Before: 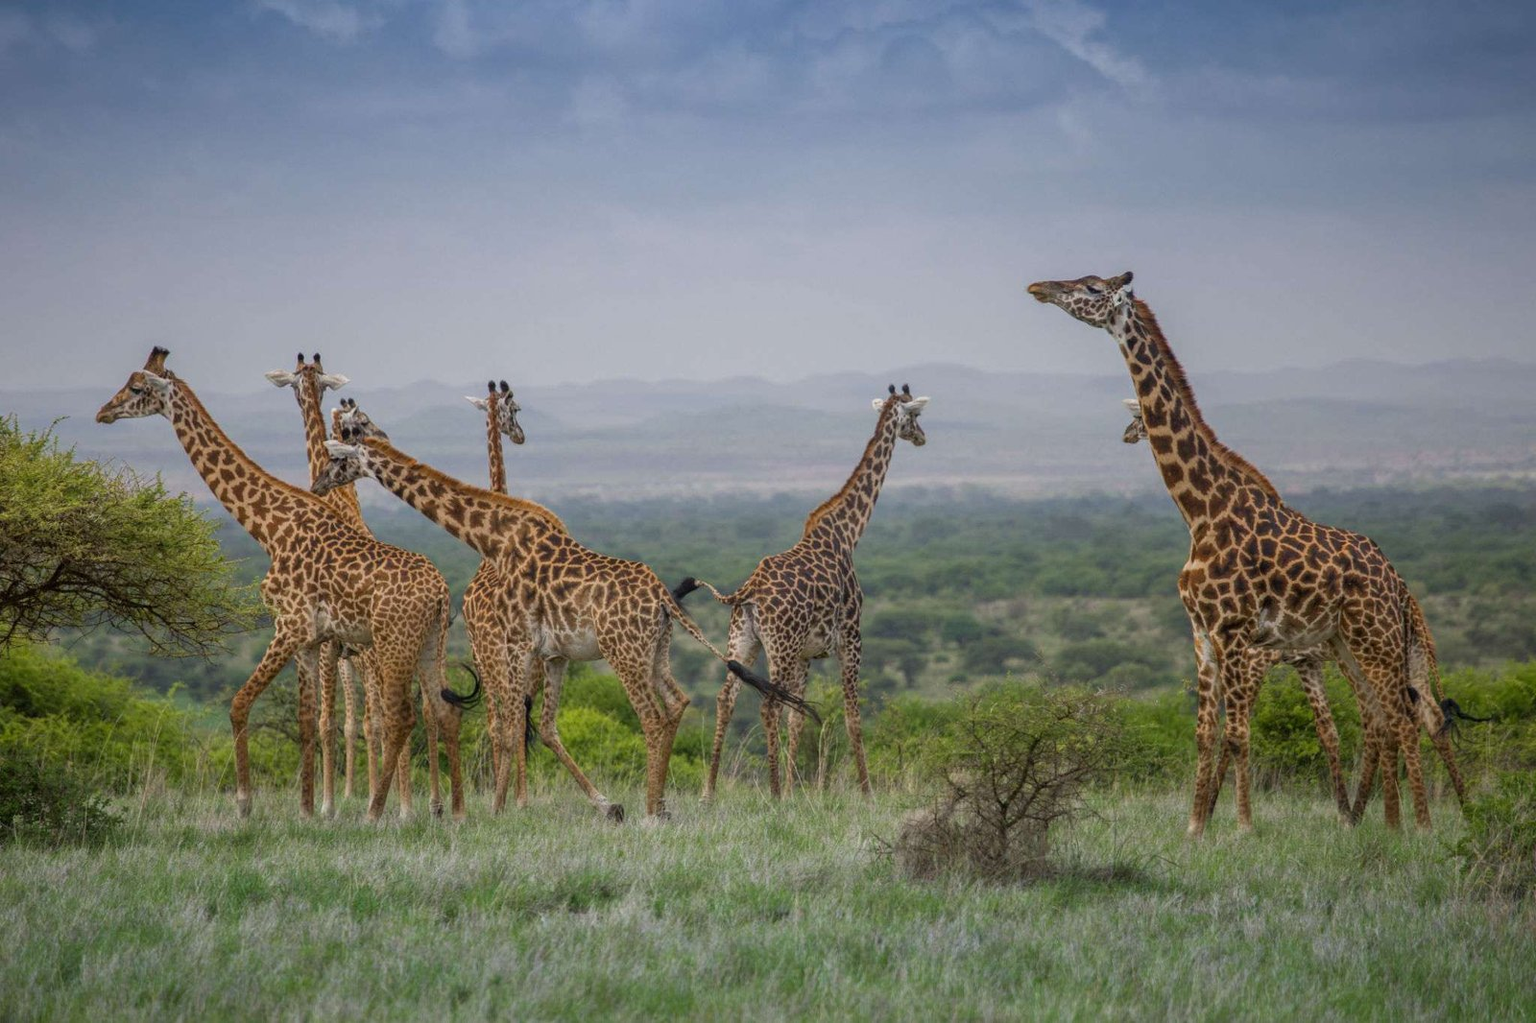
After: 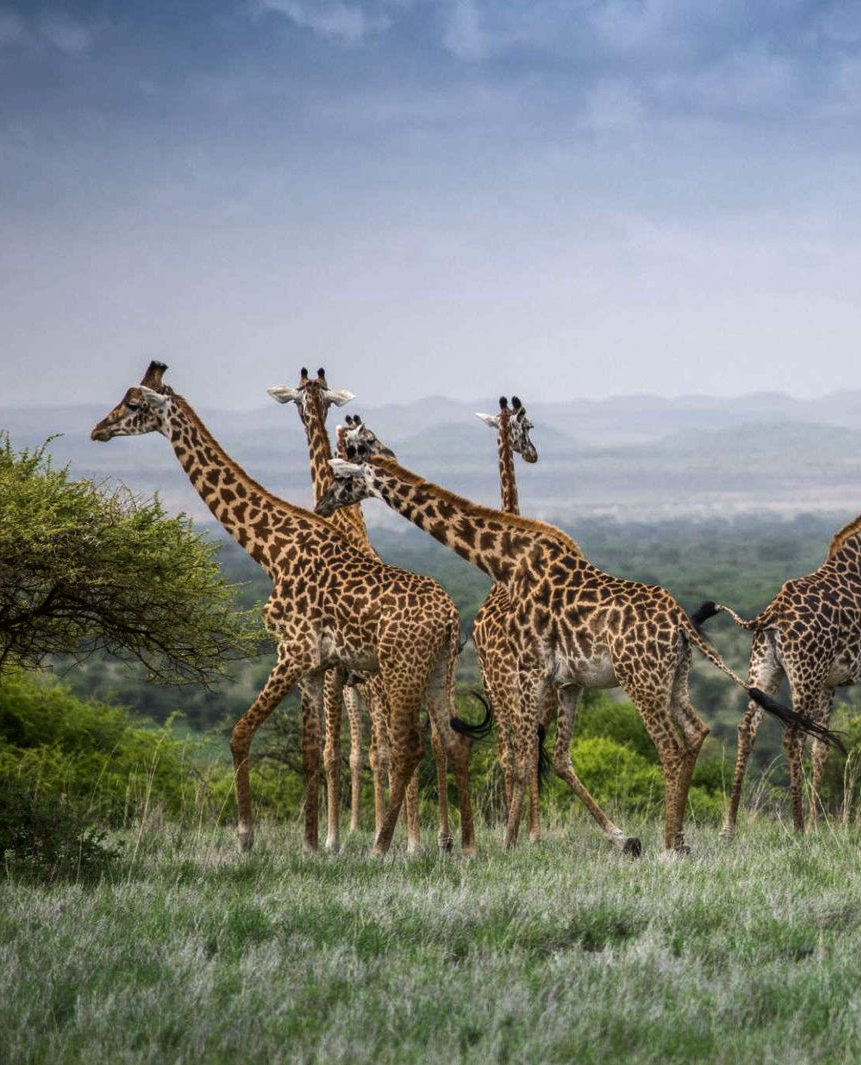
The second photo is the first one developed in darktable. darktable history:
crop: left 0.587%, right 45.588%, bottom 0.086%
tone equalizer: -8 EV -1.08 EV, -7 EV -1.01 EV, -6 EV -0.867 EV, -5 EV -0.578 EV, -3 EV 0.578 EV, -2 EV 0.867 EV, -1 EV 1.01 EV, +0 EV 1.08 EV, edges refinement/feathering 500, mask exposure compensation -1.57 EV, preserve details no
exposure: exposure -0.293 EV, compensate highlight preservation false
